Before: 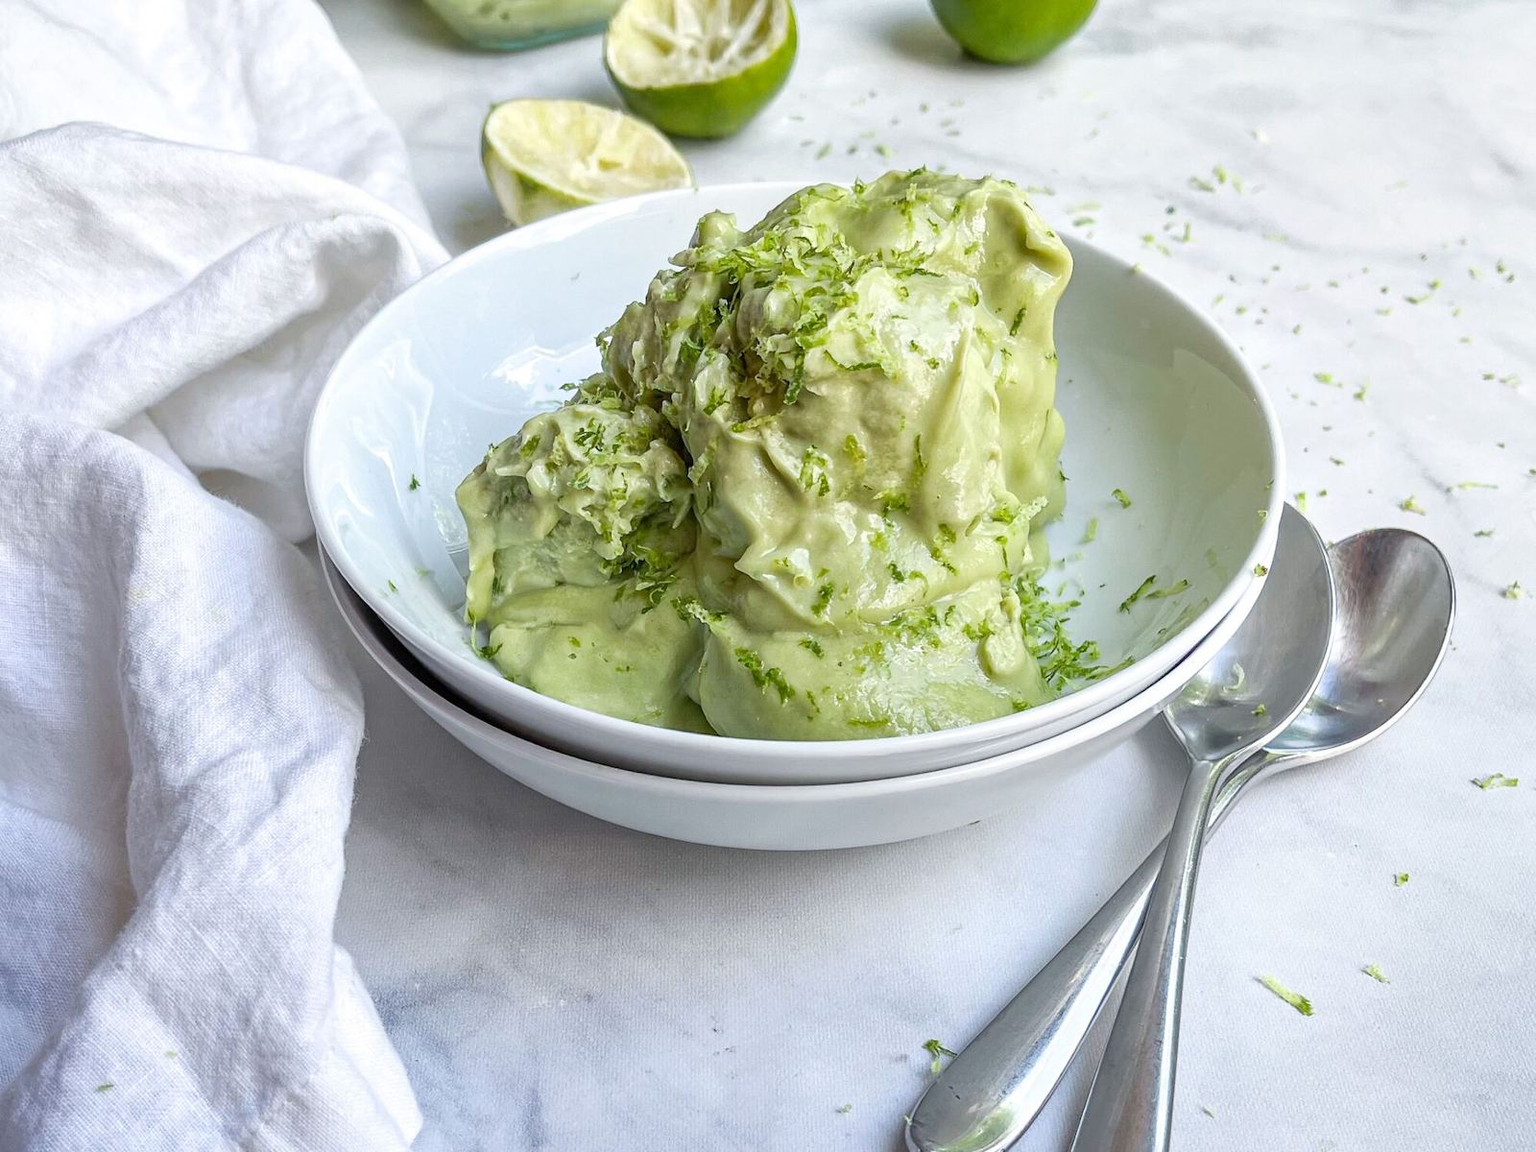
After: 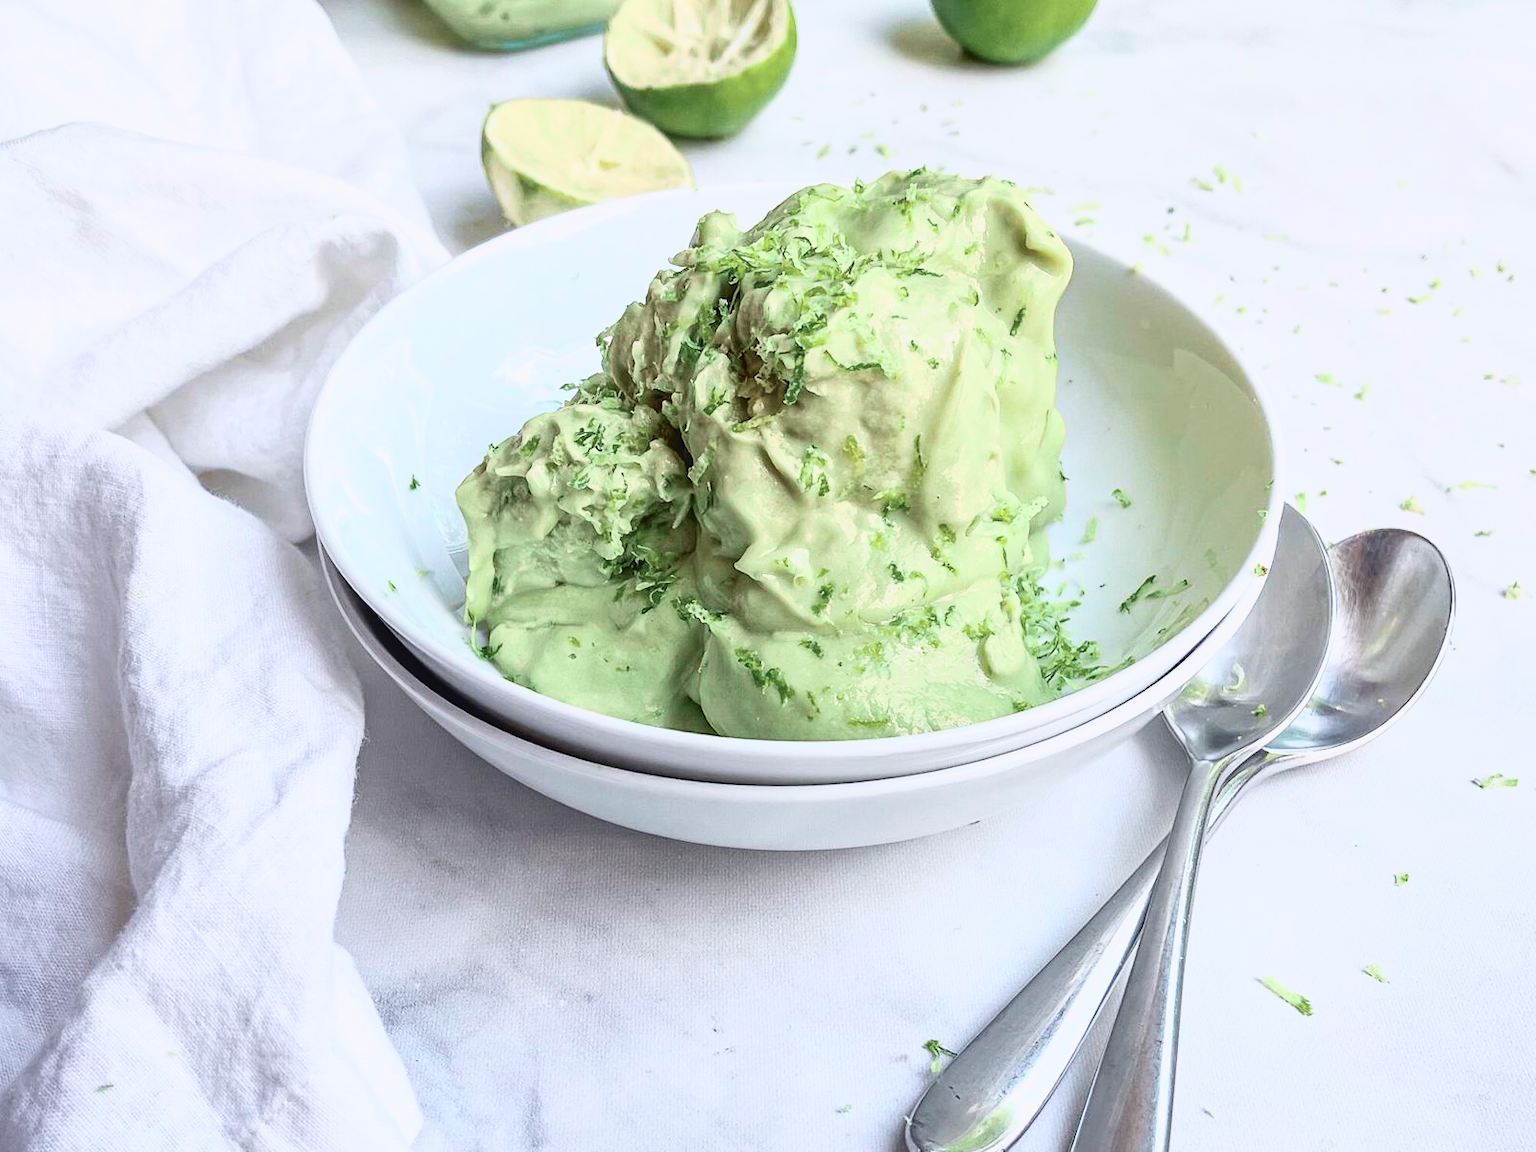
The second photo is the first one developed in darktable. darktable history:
tone curve: curves: ch0 [(0, 0.039) (0.104, 0.094) (0.285, 0.301) (0.673, 0.796) (0.845, 0.932) (0.994, 0.971)]; ch1 [(0, 0) (0.356, 0.385) (0.424, 0.405) (0.498, 0.502) (0.586, 0.57) (0.657, 0.642) (1, 1)]; ch2 [(0, 0) (0.424, 0.438) (0.46, 0.453) (0.515, 0.505) (0.557, 0.57) (0.612, 0.583) (0.722, 0.67) (1, 1)], color space Lab, independent channels, preserve colors none
